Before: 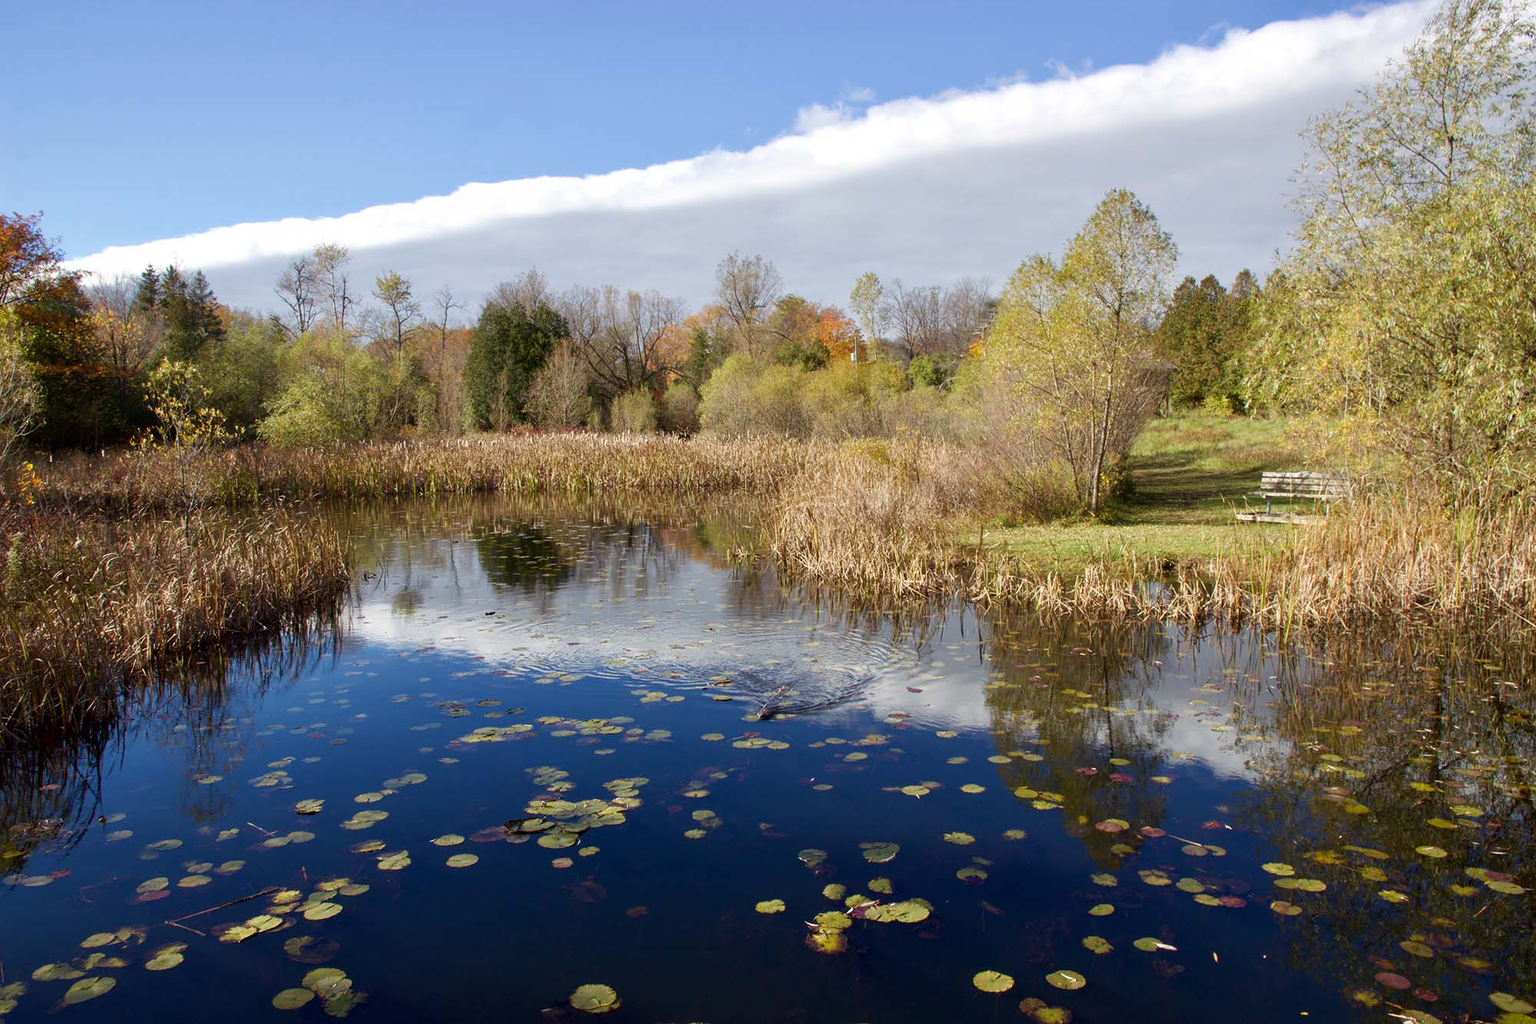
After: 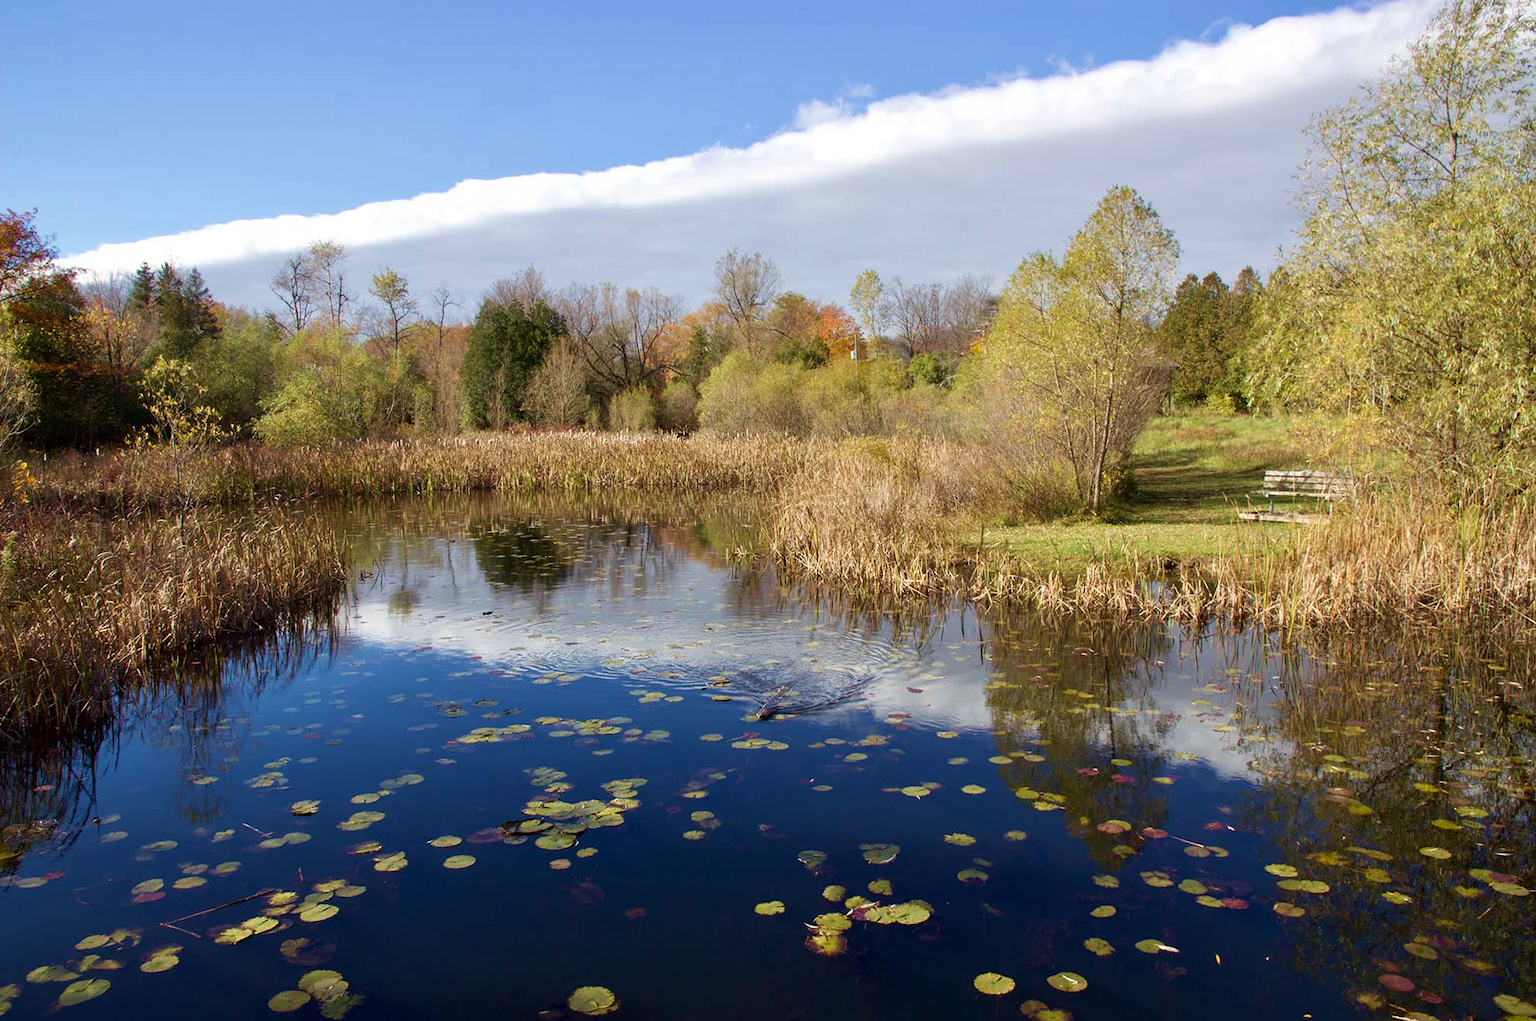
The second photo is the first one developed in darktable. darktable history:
velvia: on, module defaults
crop: left 0.434%, top 0.485%, right 0.244%, bottom 0.386%
